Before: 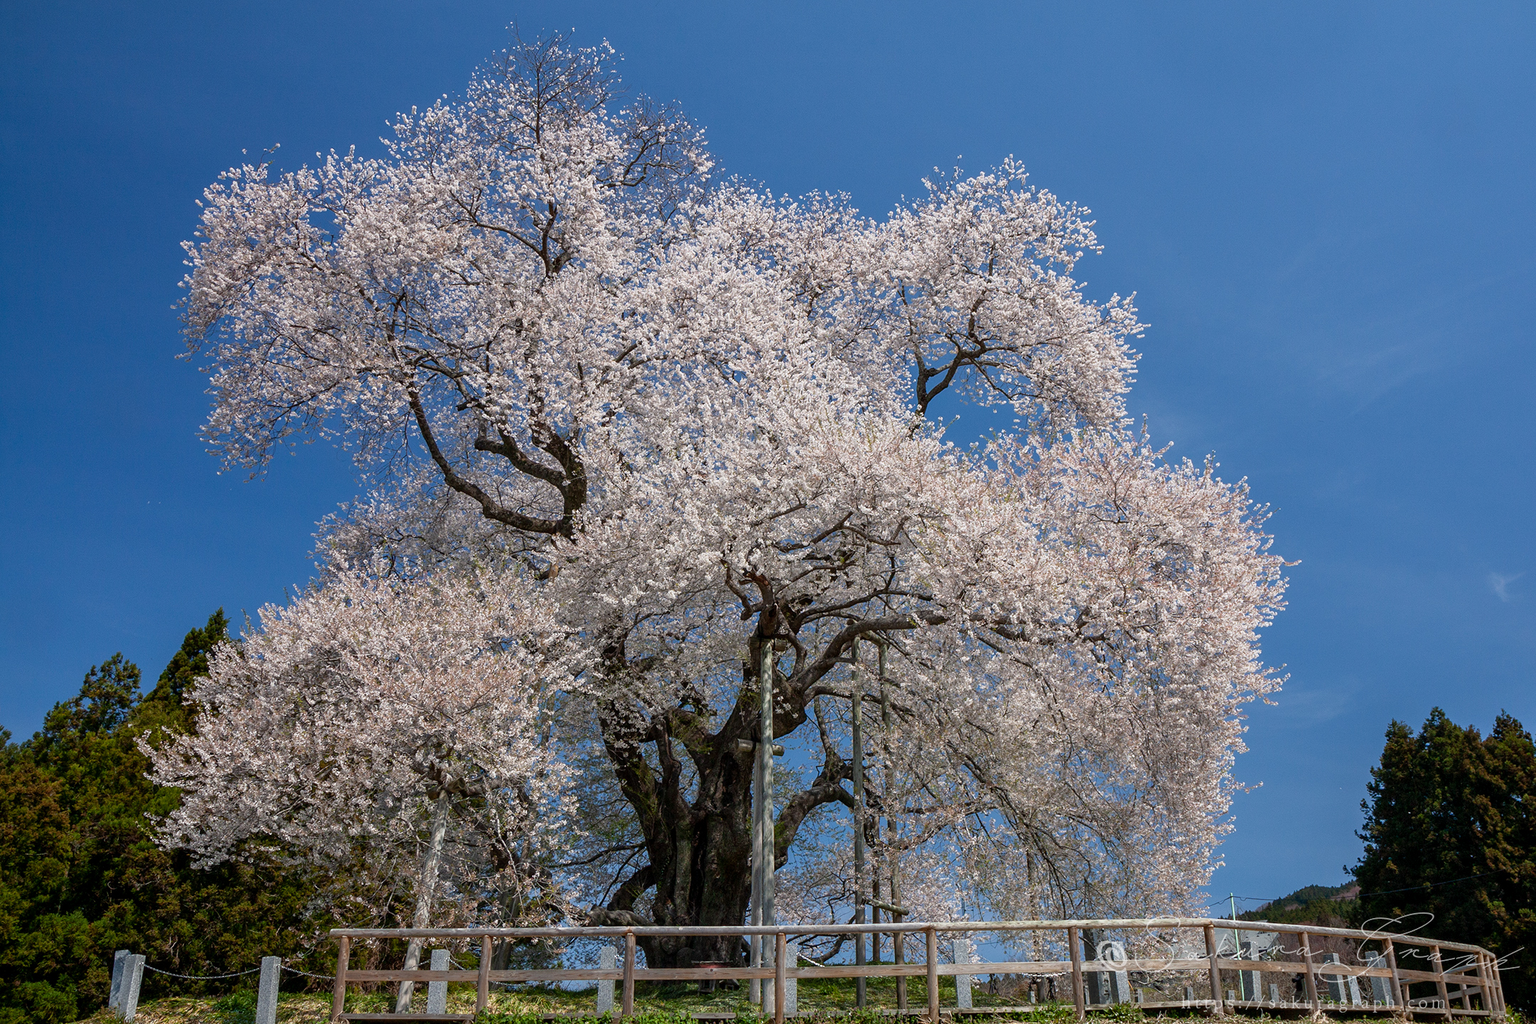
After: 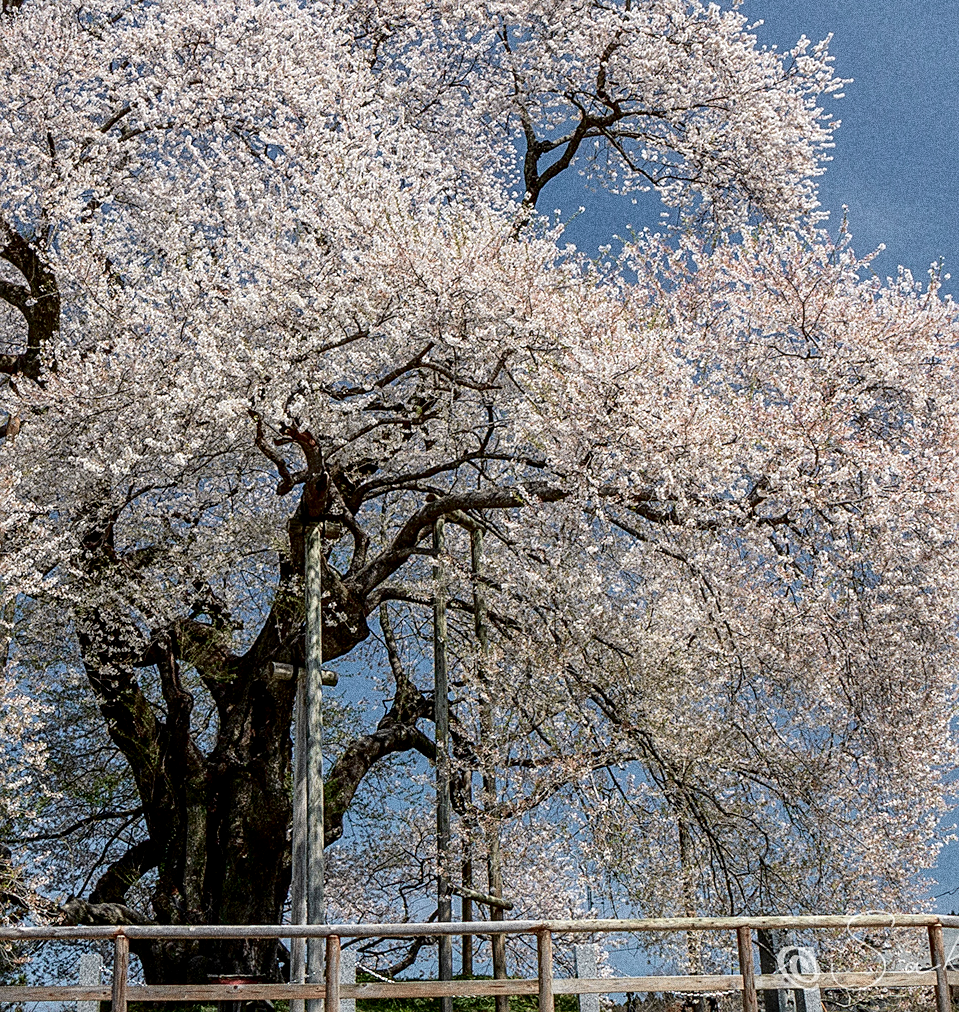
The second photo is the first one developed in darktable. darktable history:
sharpen: on, module defaults
grain: coarseness 10.62 ISO, strength 55.56%
crop: left 35.432%, top 26.233%, right 20.145%, bottom 3.432%
tone curve: curves: ch0 [(0.003, 0) (0.066, 0.017) (0.163, 0.09) (0.264, 0.238) (0.395, 0.421) (0.517, 0.56) (0.688, 0.743) (0.791, 0.814) (1, 1)]; ch1 [(0, 0) (0.164, 0.115) (0.337, 0.332) (0.39, 0.398) (0.464, 0.461) (0.501, 0.5) (0.507, 0.503) (0.534, 0.537) (0.577, 0.59) (0.652, 0.681) (0.733, 0.749) (0.811, 0.796) (1, 1)]; ch2 [(0, 0) (0.337, 0.382) (0.464, 0.476) (0.501, 0.502) (0.527, 0.54) (0.551, 0.565) (0.6, 0.59) (0.687, 0.675) (1, 1)], color space Lab, independent channels, preserve colors none
color balance: on, module defaults
local contrast: on, module defaults
